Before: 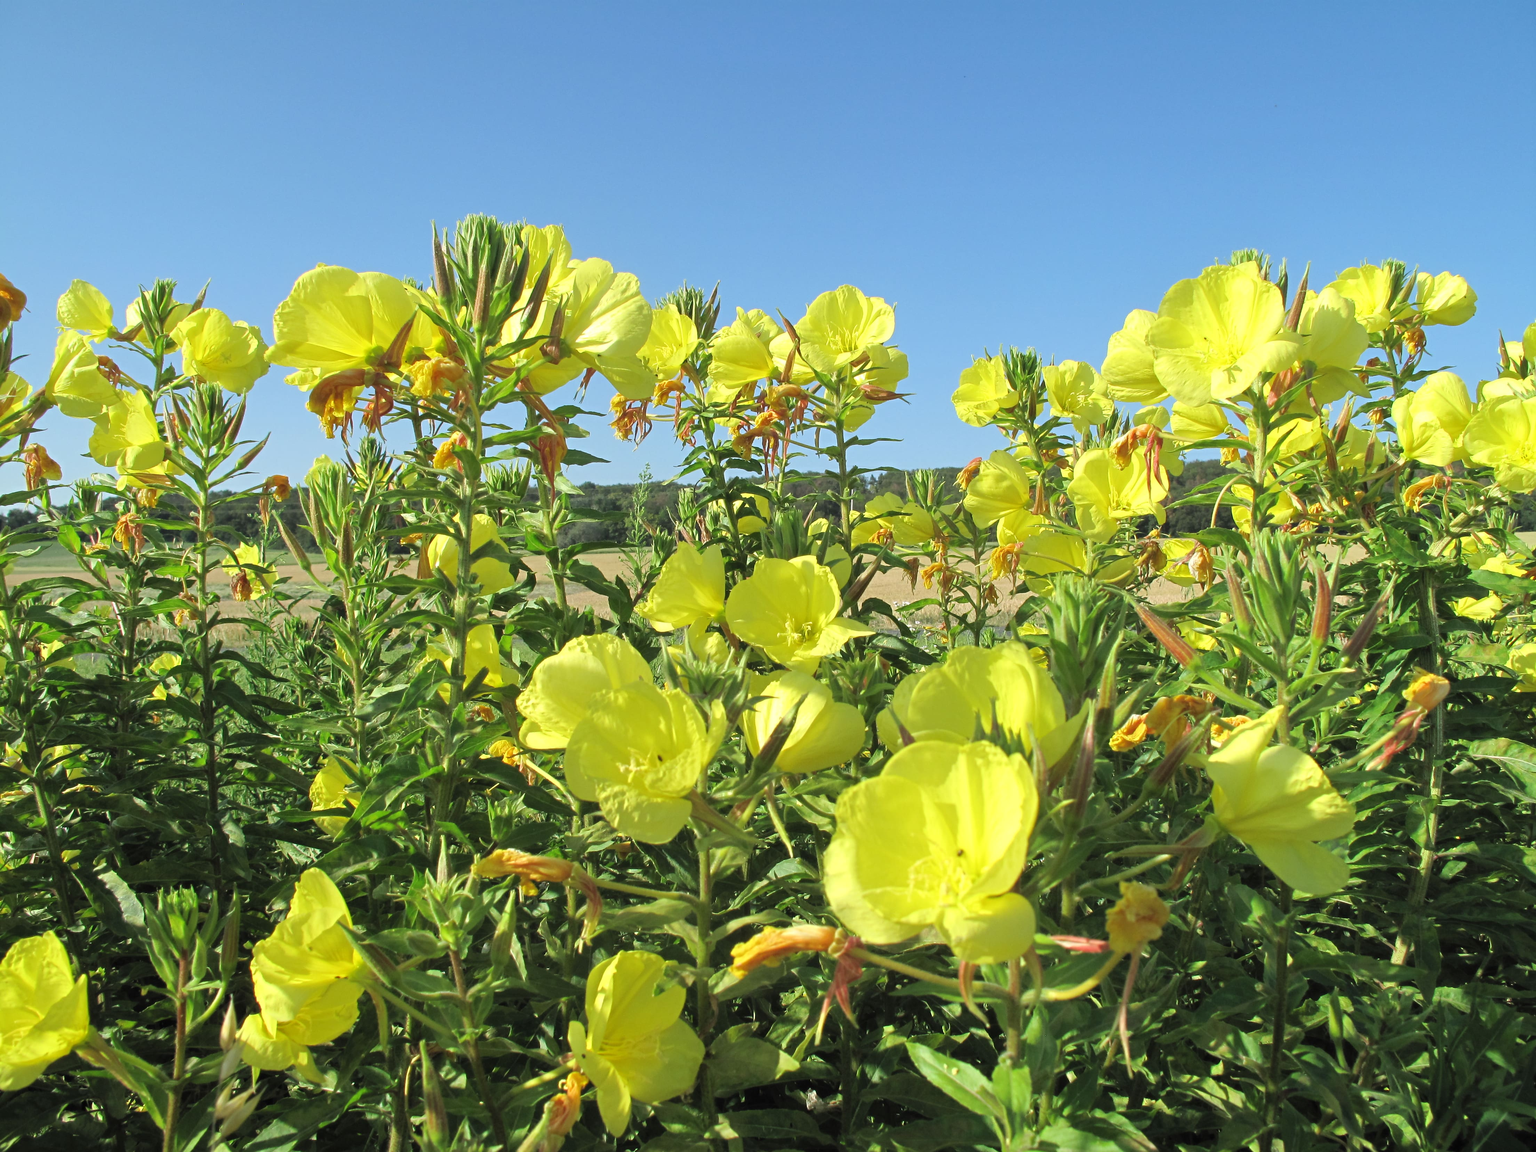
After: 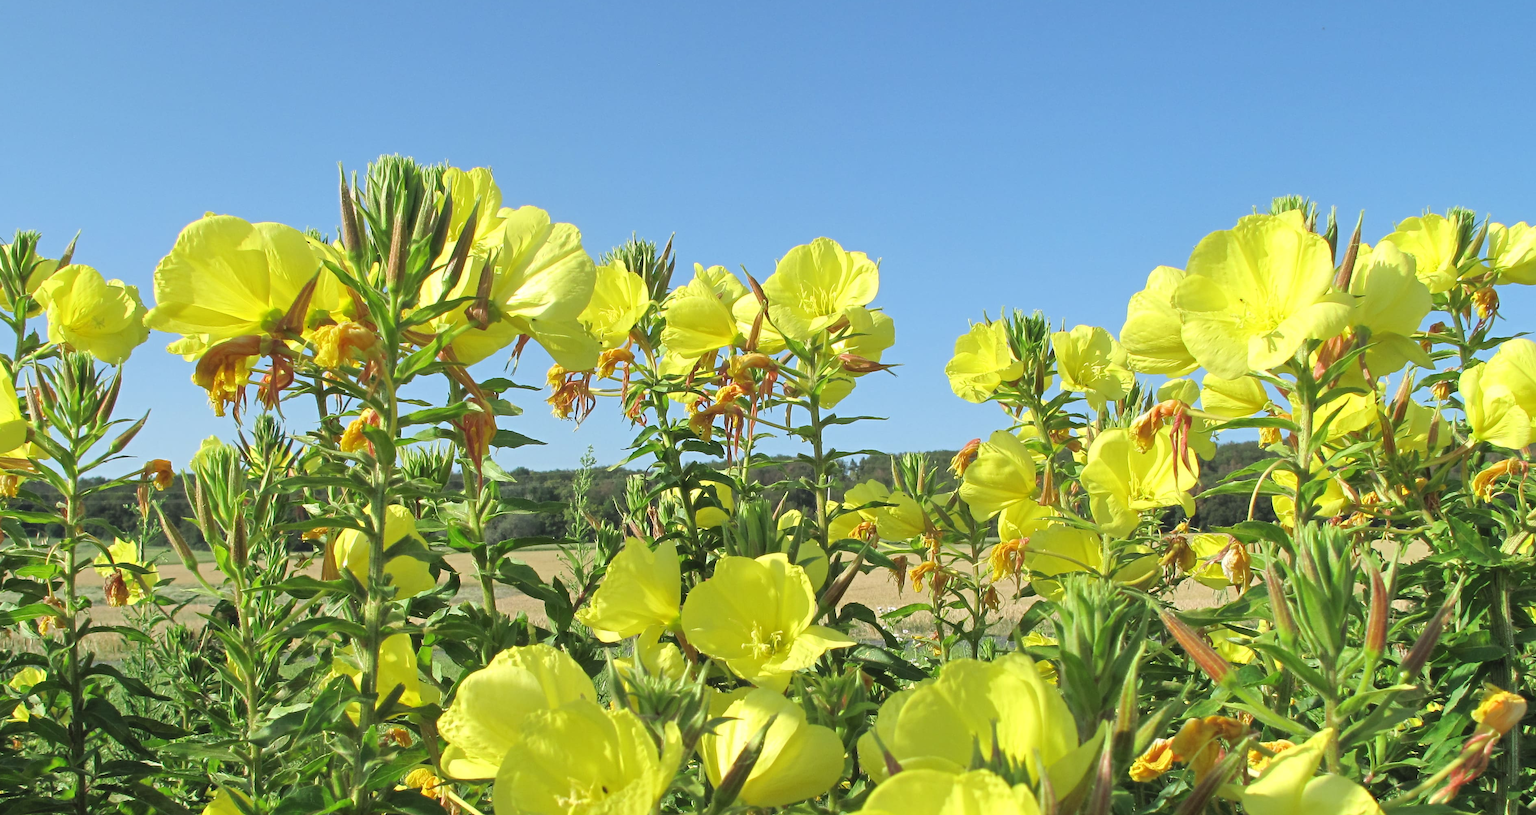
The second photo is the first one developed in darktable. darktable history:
crop and rotate: left 9.243%, top 7.14%, right 5.046%, bottom 32.143%
